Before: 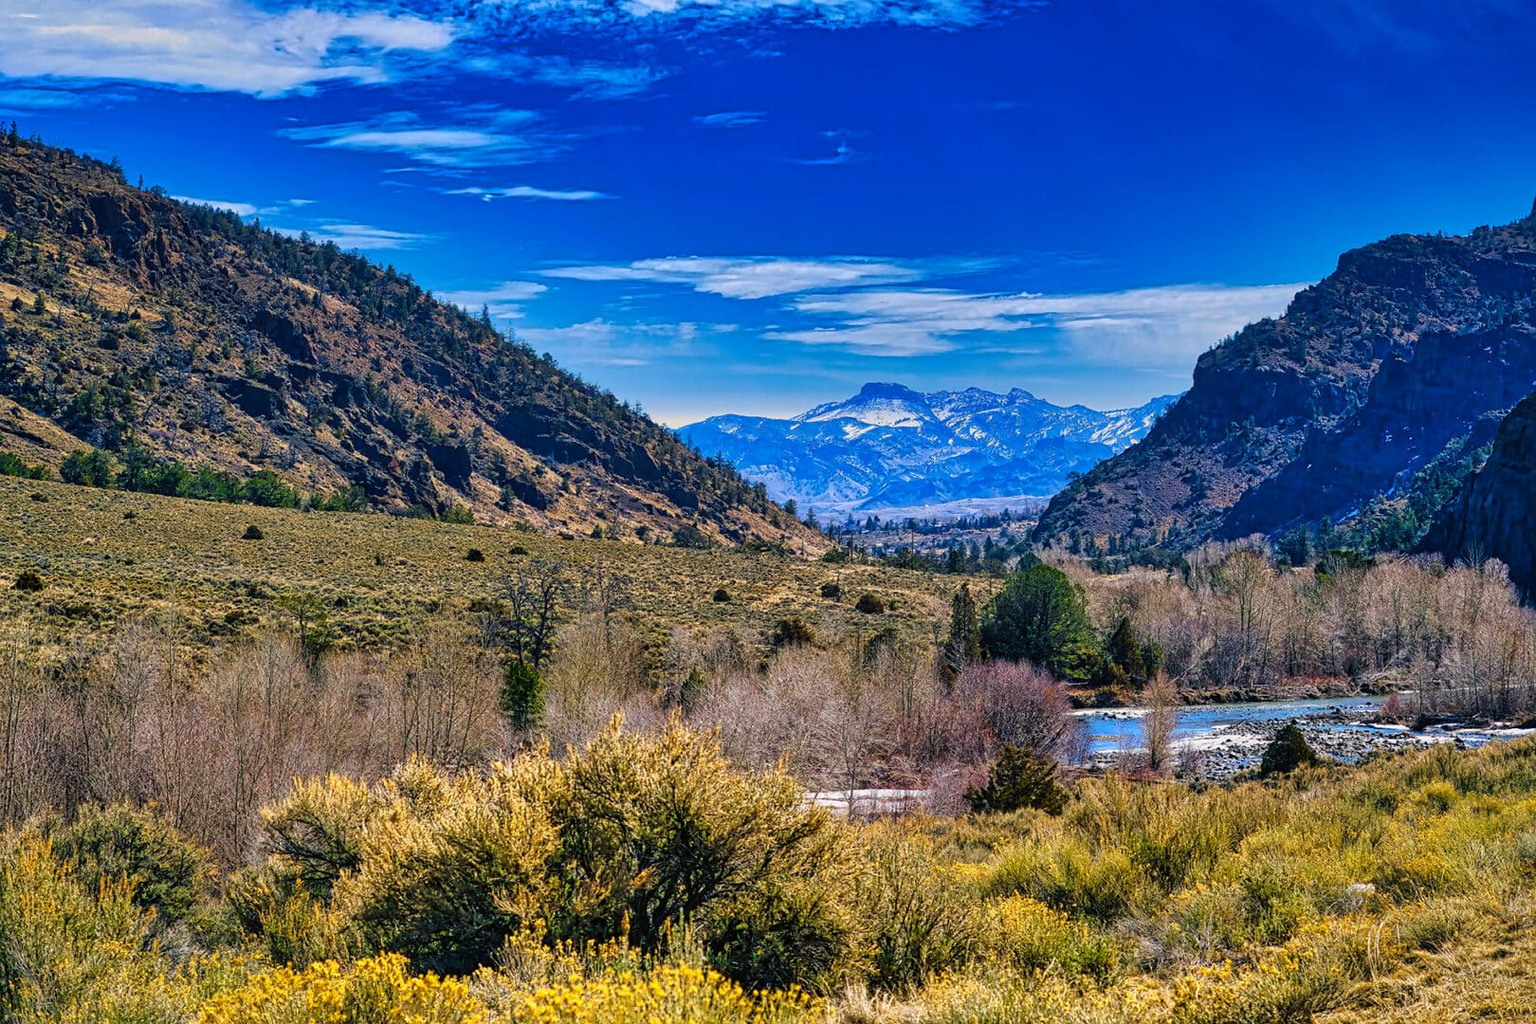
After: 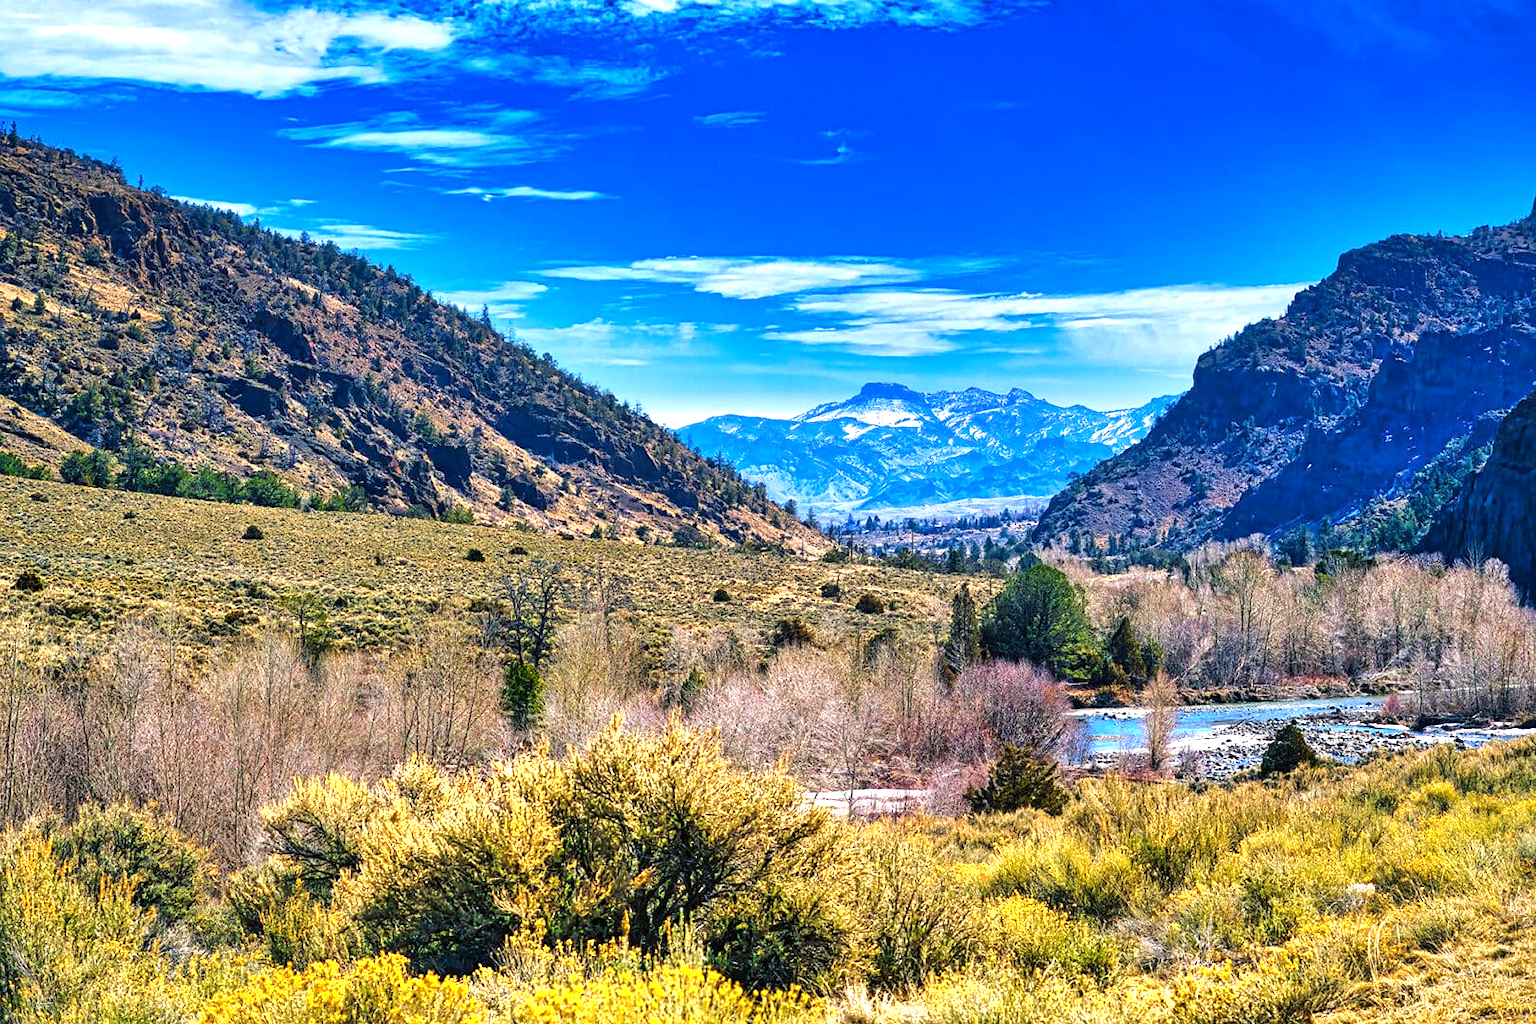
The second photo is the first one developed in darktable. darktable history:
exposure: black level correction 0.001, exposure 1.035 EV, compensate highlight preservation false
levels: black 0.079%
